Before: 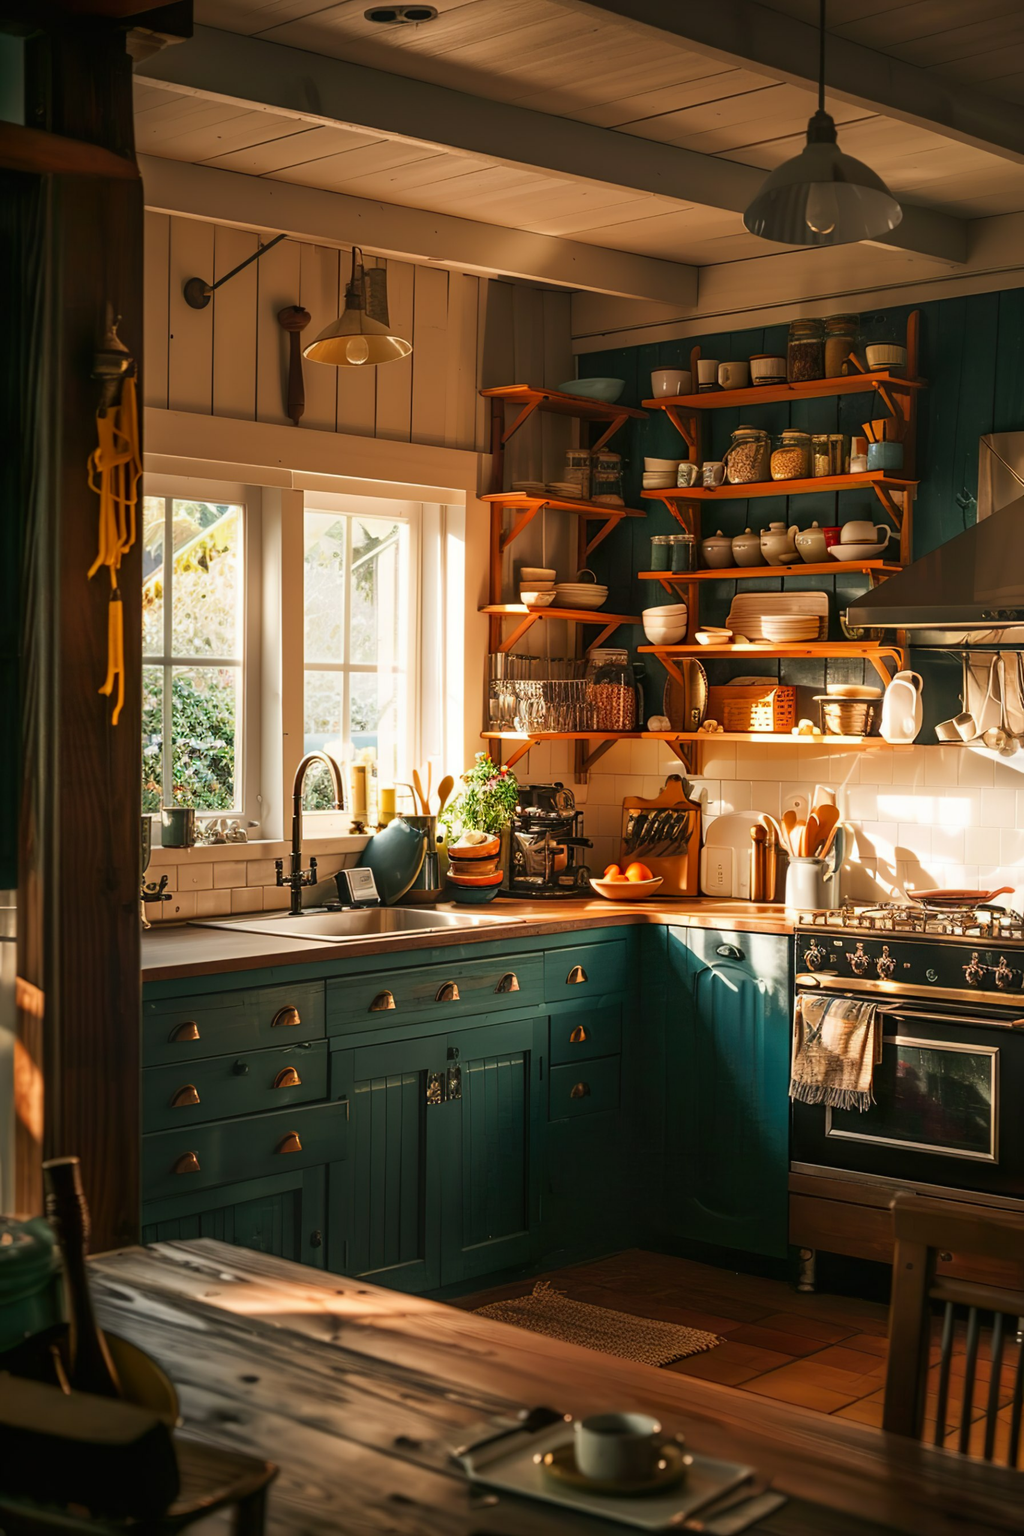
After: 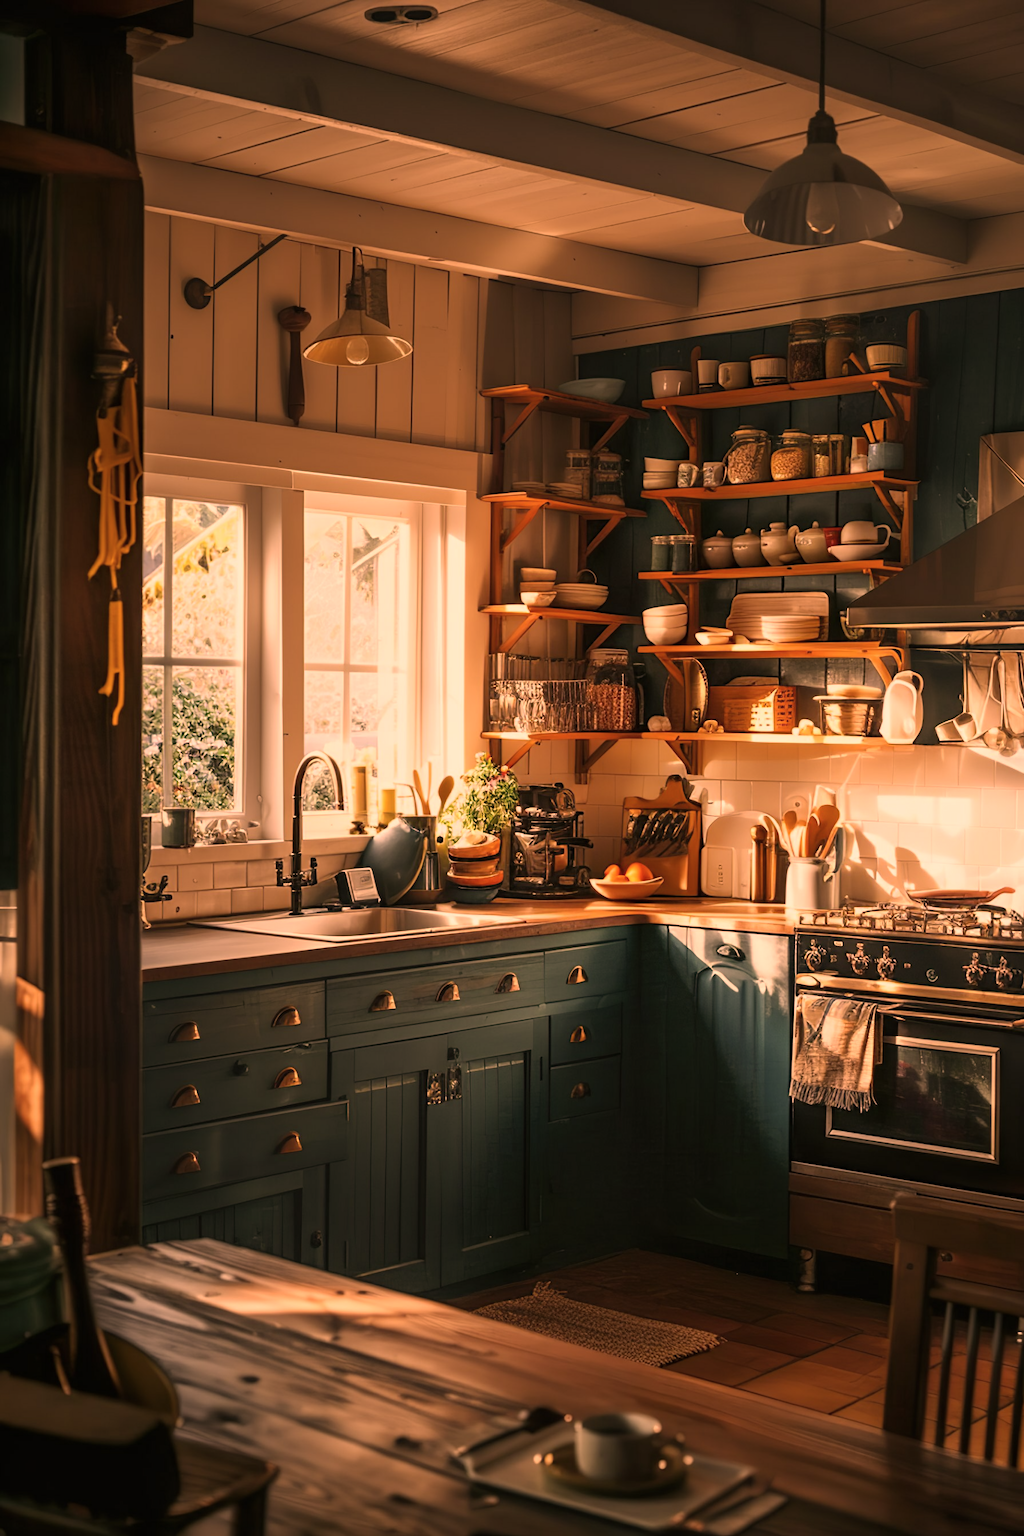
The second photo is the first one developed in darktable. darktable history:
tone equalizer: on, module defaults
color correction: highlights a* 40, highlights b* 40, saturation 0.69
